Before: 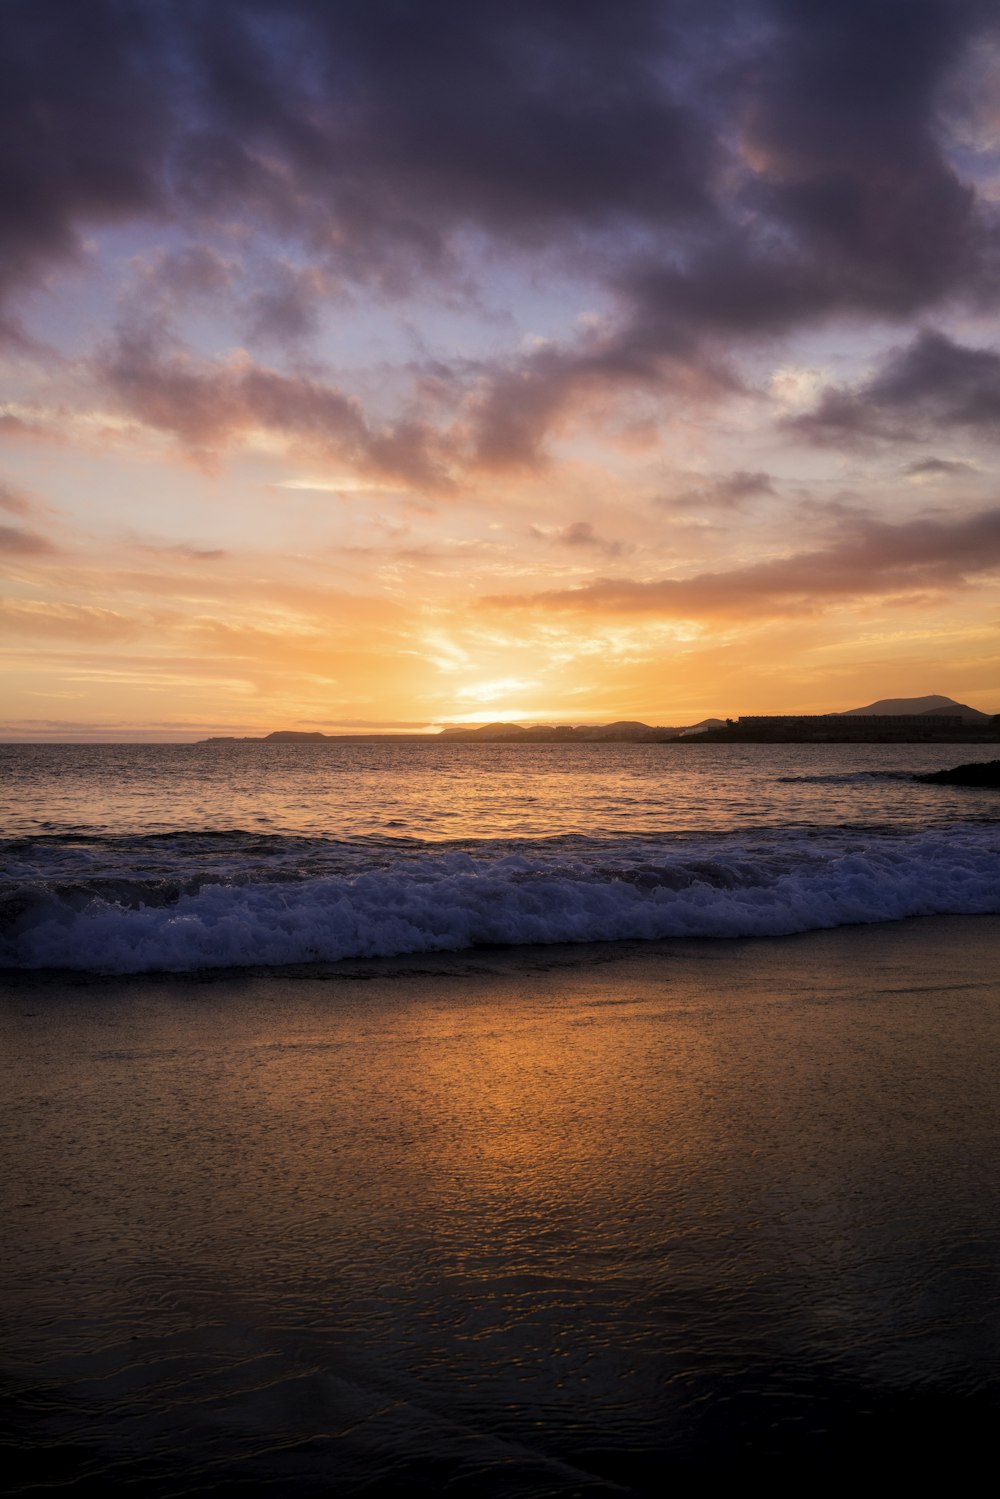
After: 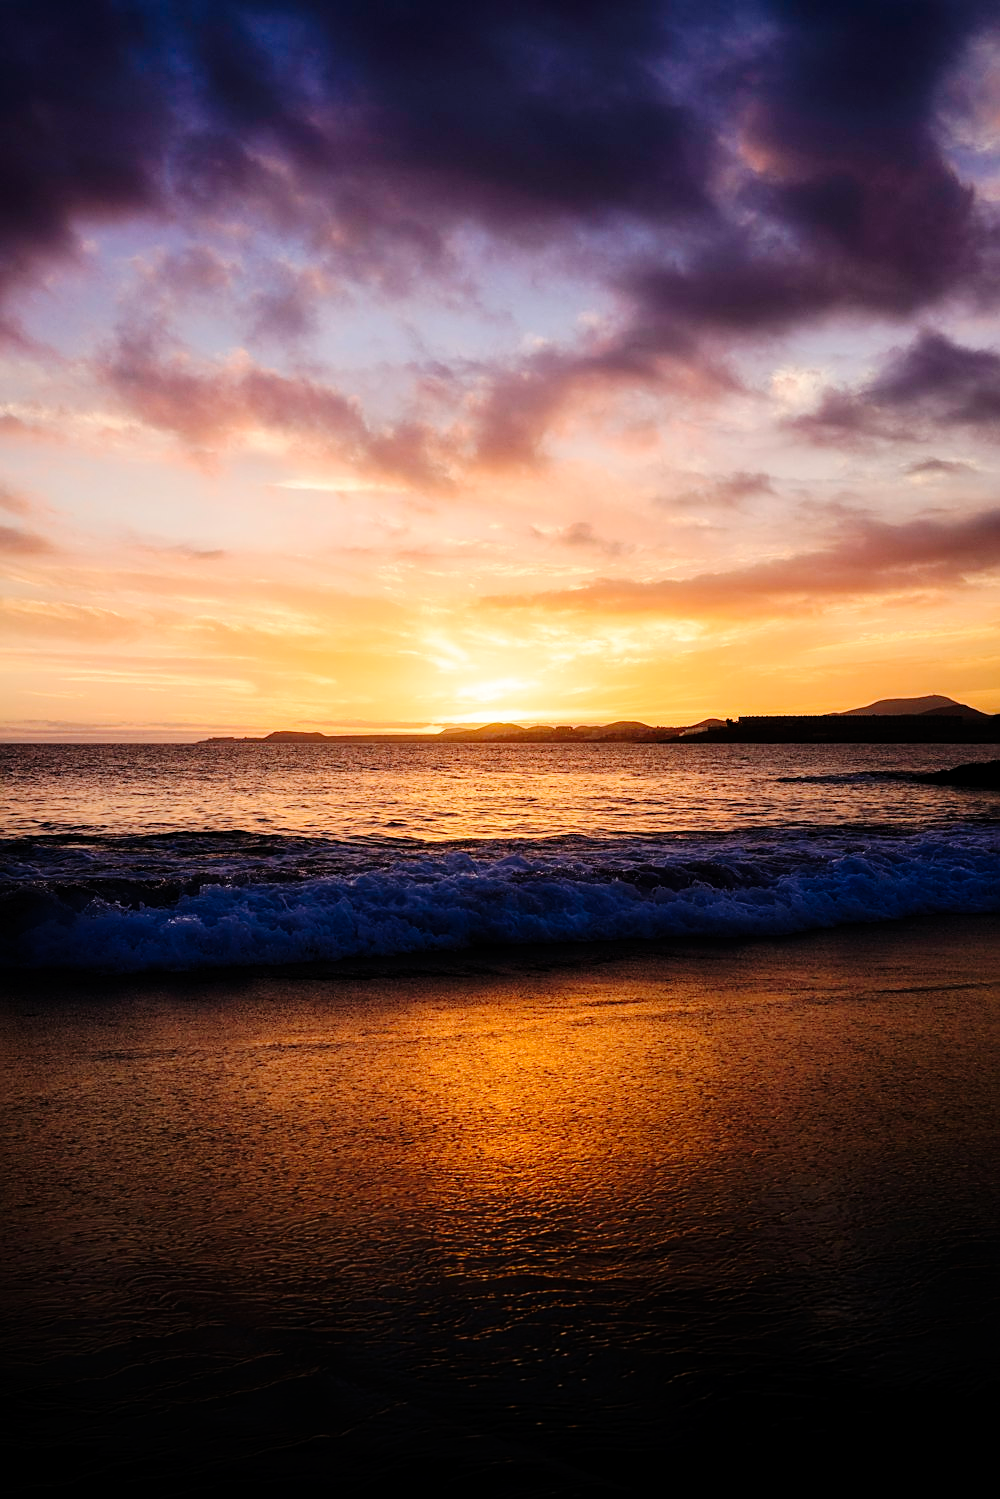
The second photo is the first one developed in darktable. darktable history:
sharpen: on, module defaults
tone curve: curves: ch0 [(0, 0) (0.003, 0.003) (0.011, 0.005) (0.025, 0.008) (0.044, 0.012) (0.069, 0.02) (0.1, 0.031) (0.136, 0.047) (0.177, 0.088) (0.224, 0.141) (0.277, 0.222) (0.335, 0.32) (0.399, 0.425) (0.468, 0.524) (0.543, 0.623) (0.623, 0.716) (0.709, 0.796) (0.801, 0.88) (0.898, 0.959) (1, 1)], preserve colors none
